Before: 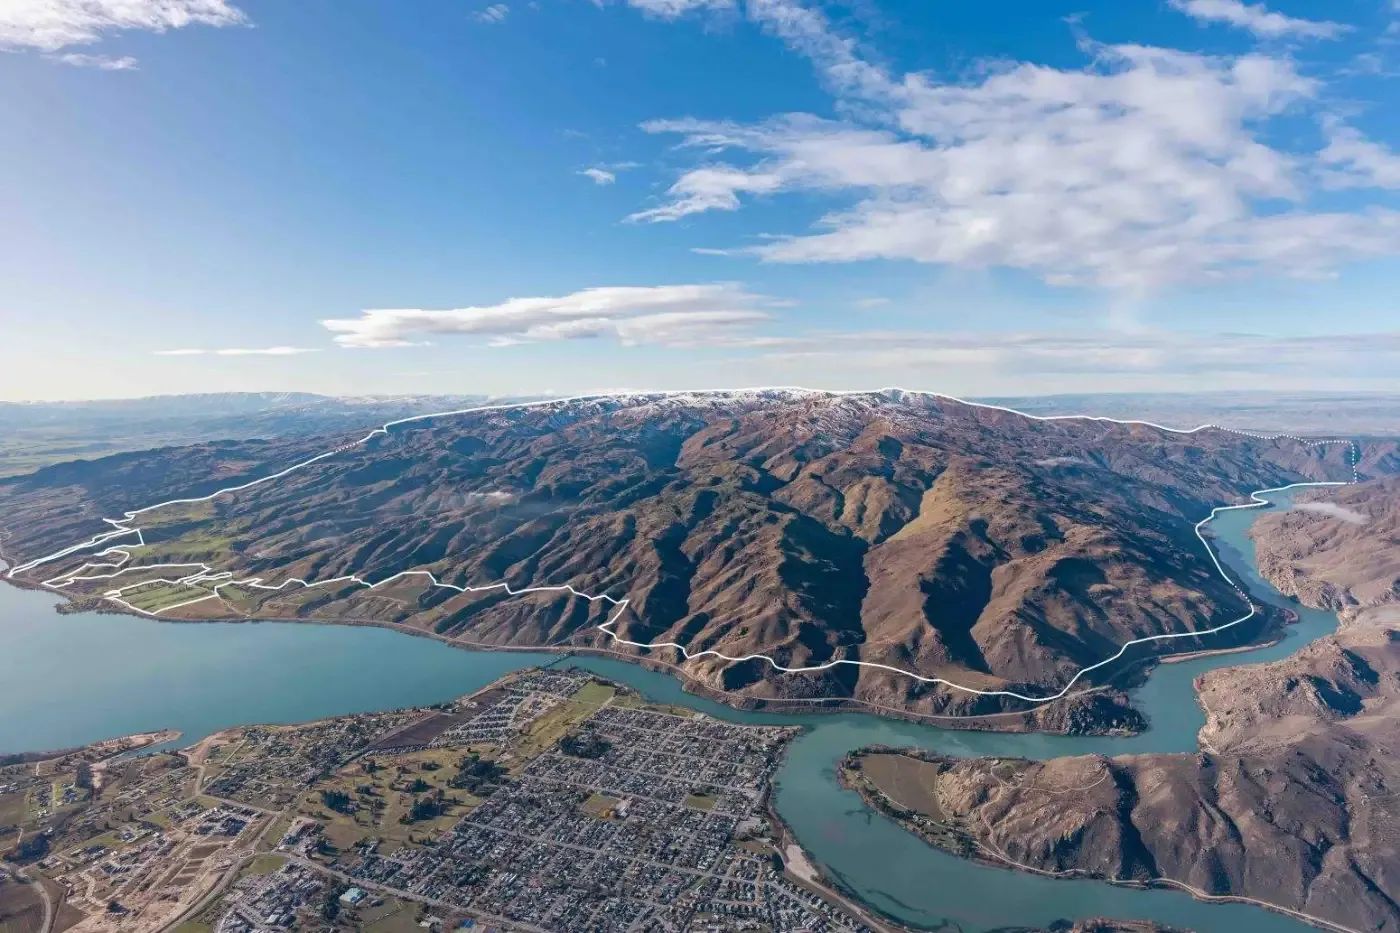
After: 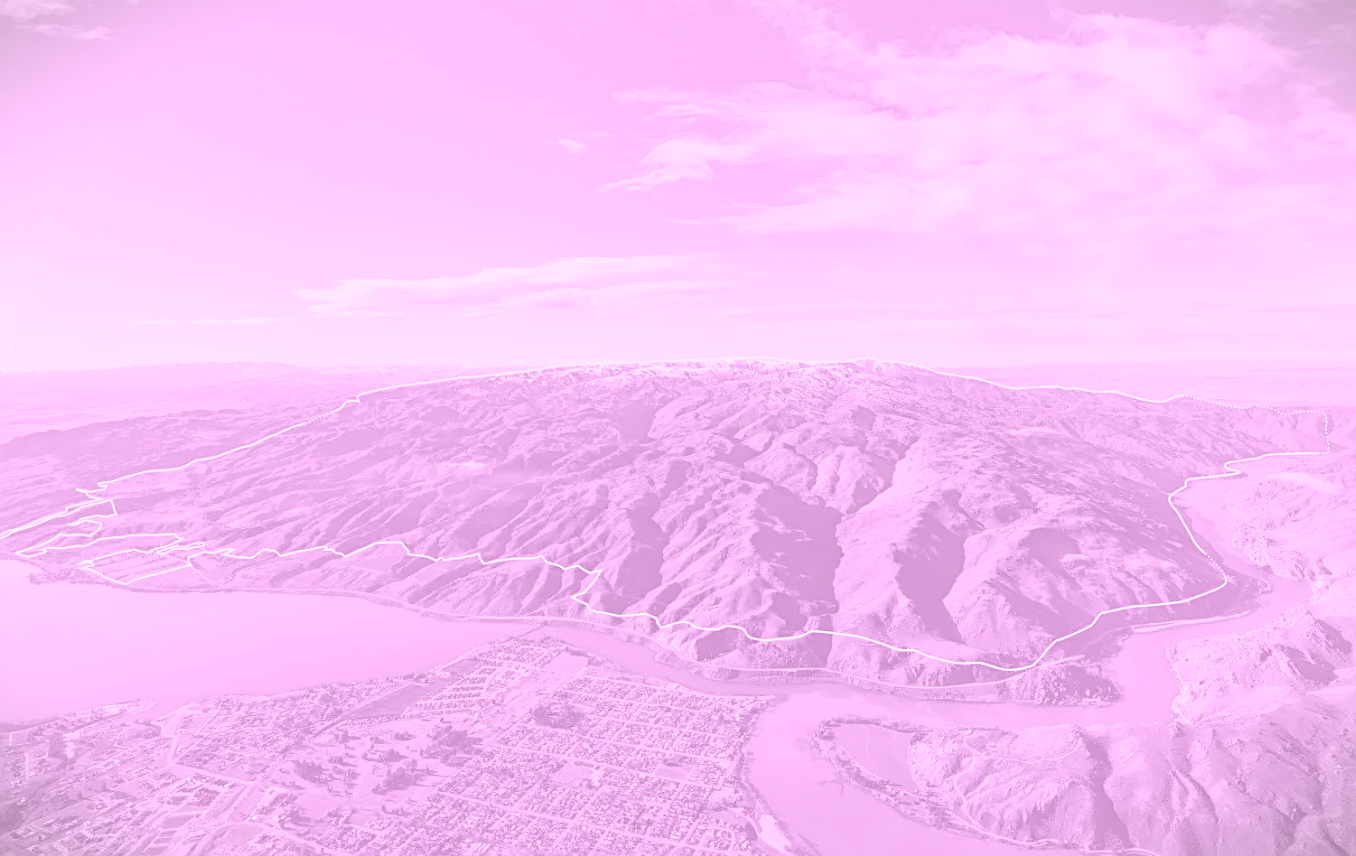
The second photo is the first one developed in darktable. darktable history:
colorize: hue 331.2°, saturation 75%, source mix 30.28%, lightness 70.52%, version 1
sharpen: on, module defaults
crop: left 1.964%, top 3.251%, right 1.122%, bottom 4.933%
shadows and highlights: shadows 52.34, highlights -28.23, soften with gaussian
contrast equalizer: octaves 7, y [[0.528, 0.548, 0.563, 0.562, 0.546, 0.526], [0.55 ×6], [0 ×6], [0 ×6], [0 ×6]]
vignetting: fall-off start 100%, brightness -0.406, saturation -0.3, width/height ratio 1.324, dithering 8-bit output, unbound false
